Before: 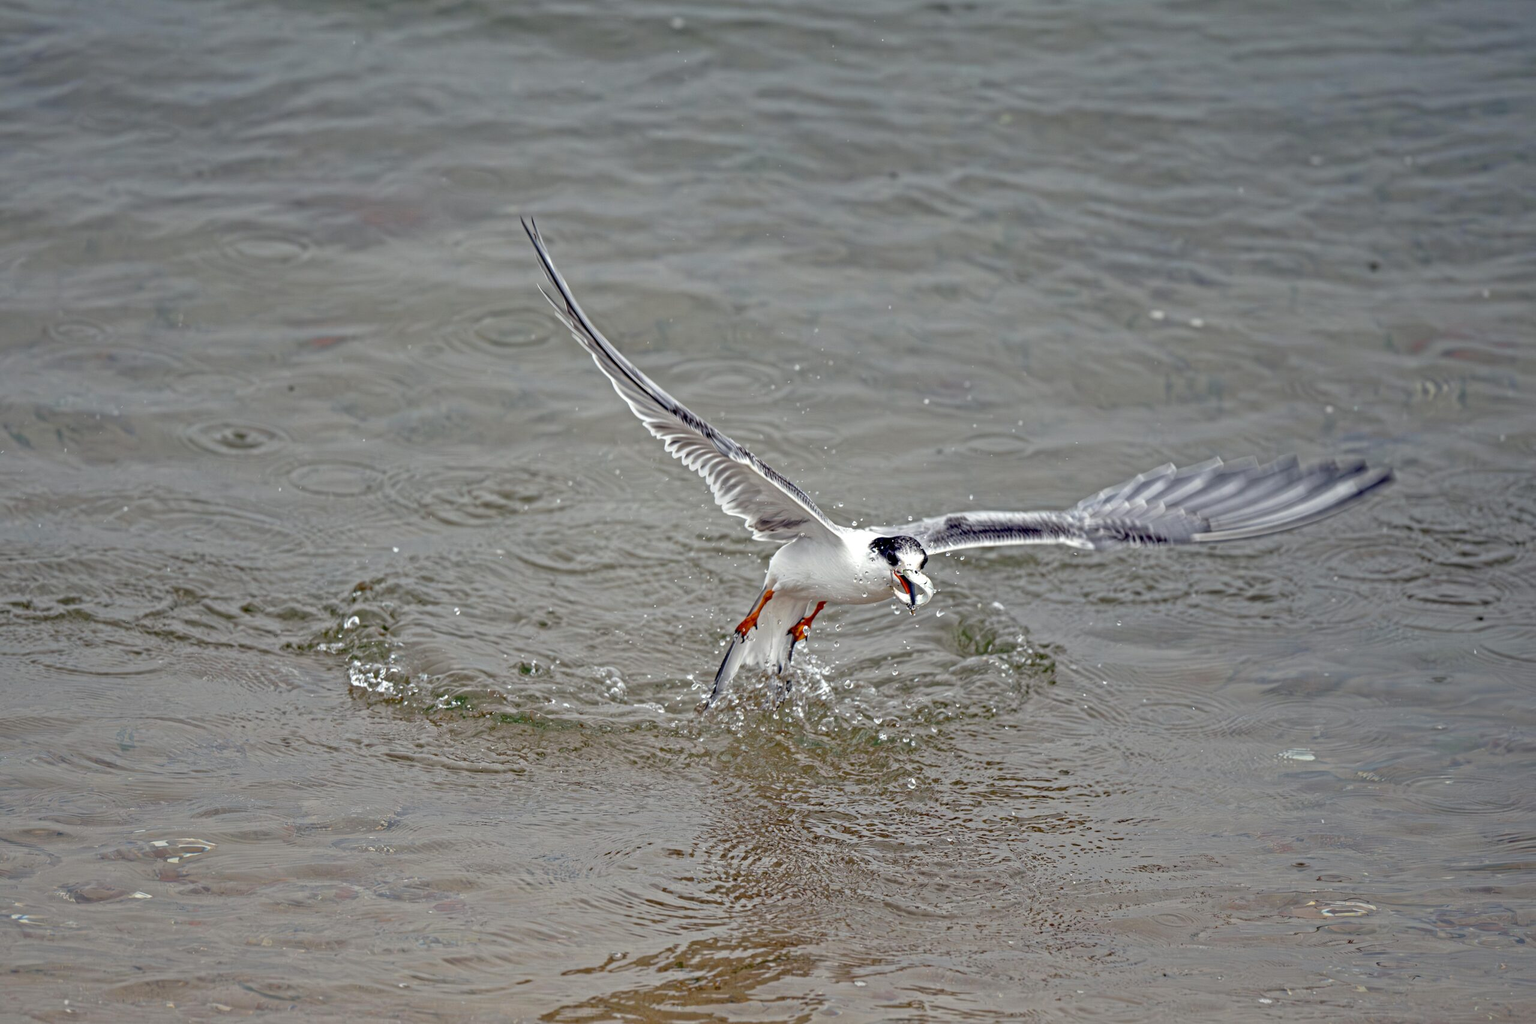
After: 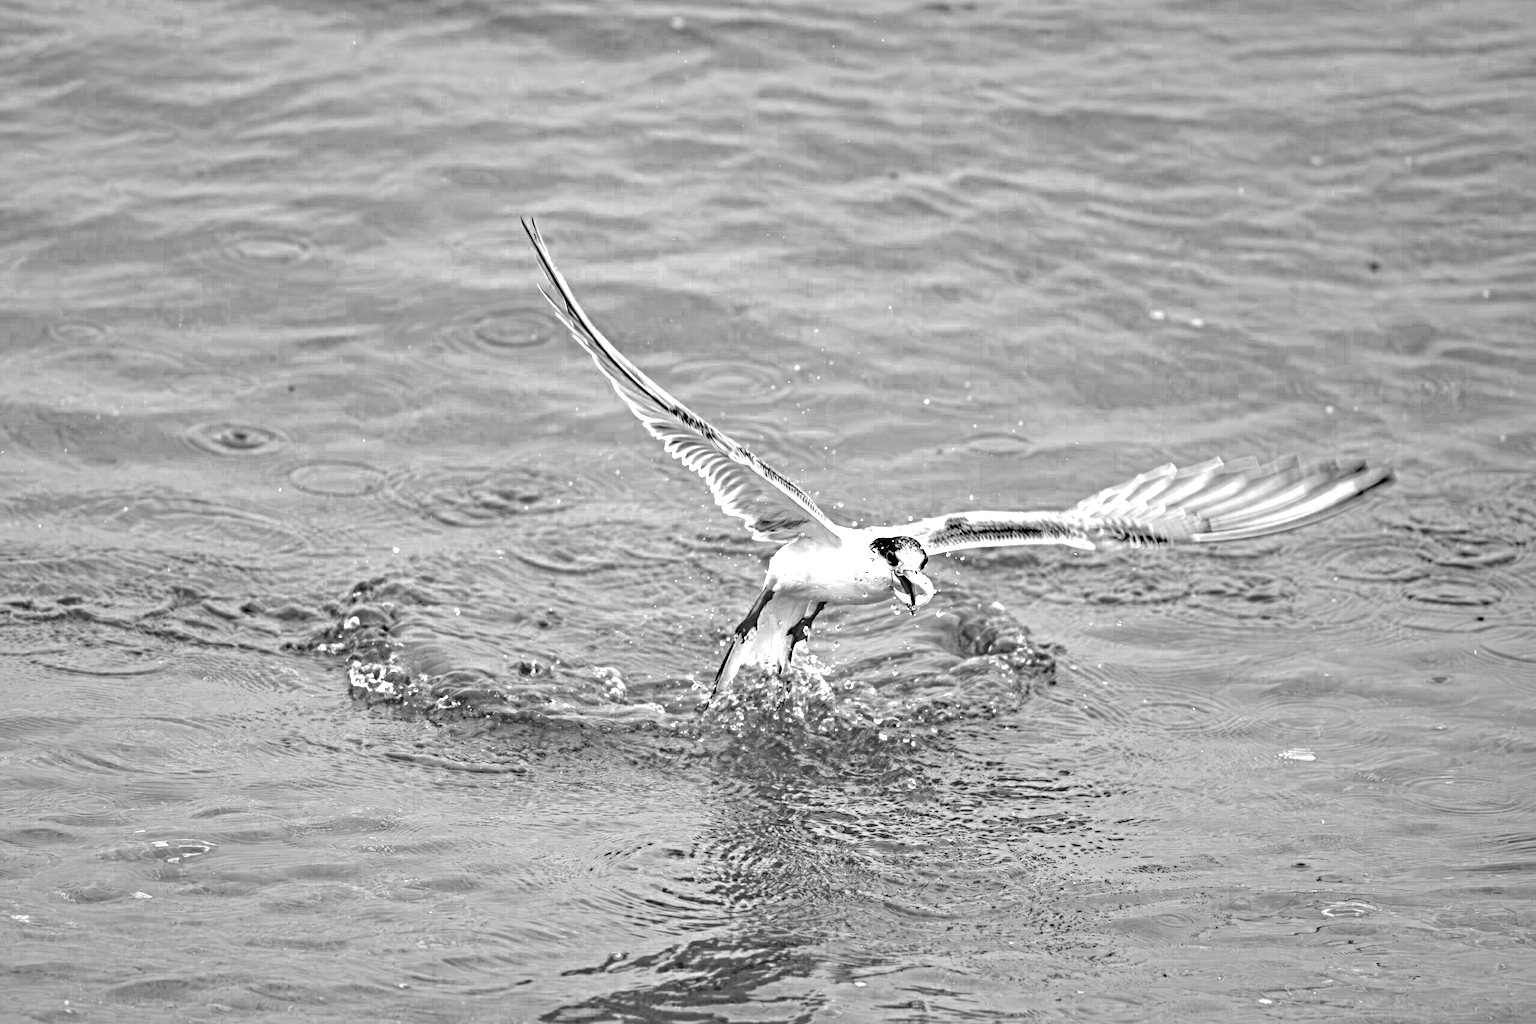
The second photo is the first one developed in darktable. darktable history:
color zones: curves: ch0 [(0.287, 0.048) (0.493, 0.484) (0.737, 0.816)]; ch1 [(0, 0) (0.143, 0) (0.286, 0) (0.429, 0) (0.571, 0) (0.714, 0) (0.857, 0)]
exposure: black level correction 0, exposure 1.1 EV, compensate highlight preservation false
haze removal: compatibility mode true, adaptive false
